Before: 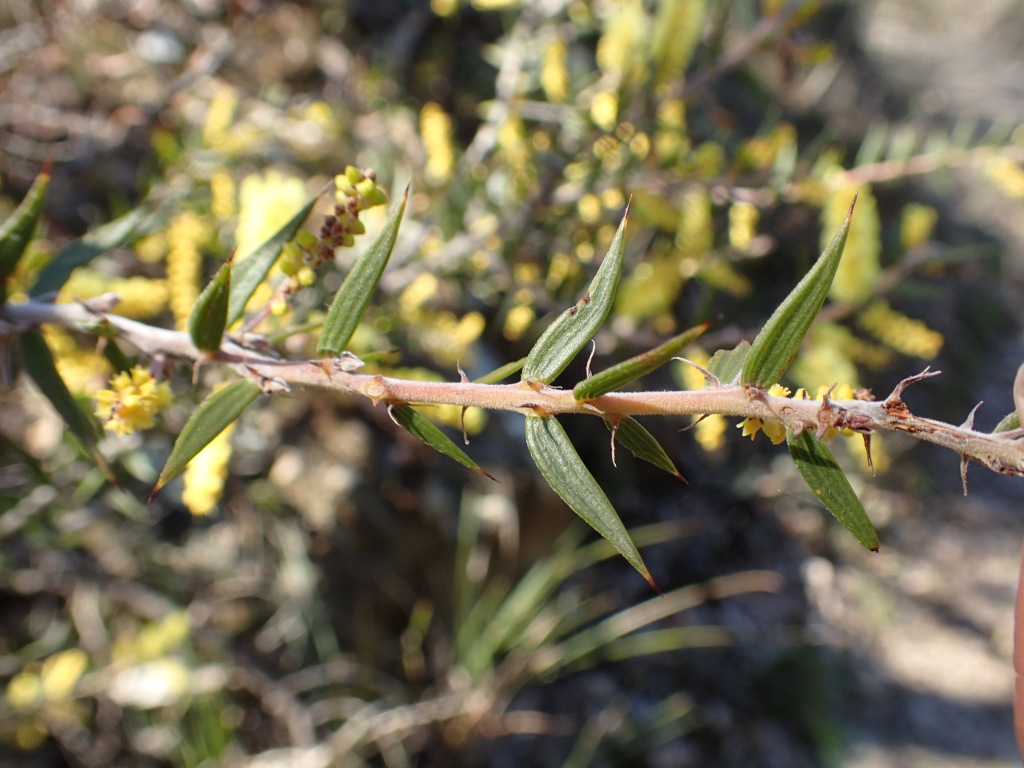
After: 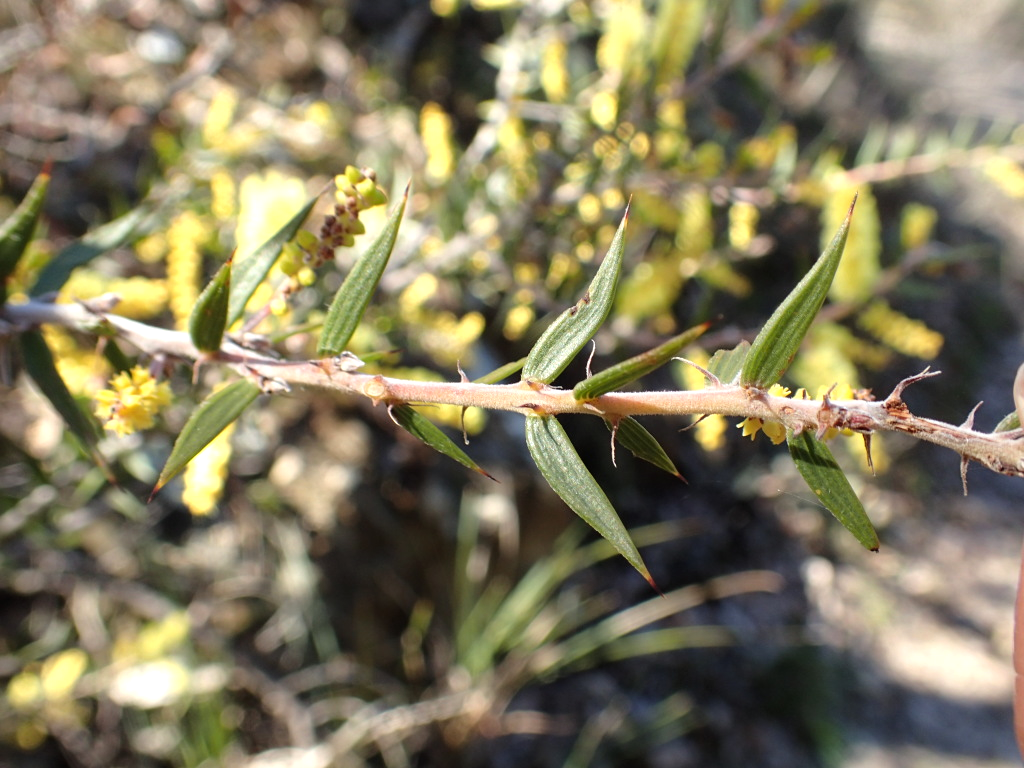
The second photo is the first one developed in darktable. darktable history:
tone equalizer: -8 EV -0.378 EV, -7 EV -0.399 EV, -6 EV -0.322 EV, -5 EV -0.182 EV, -3 EV 0.241 EV, -2 EV 0.339 EV, -1 EV 0.385 EV, +0 EV 0.406 EV
